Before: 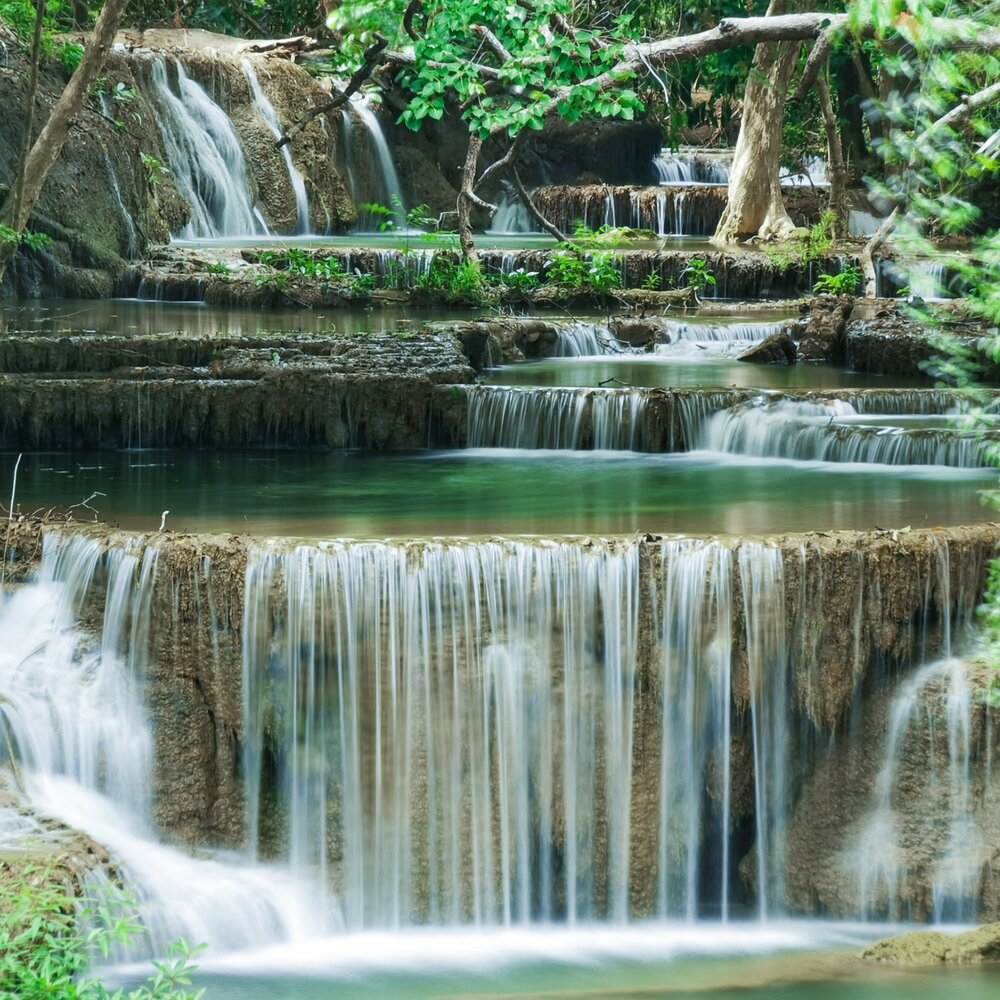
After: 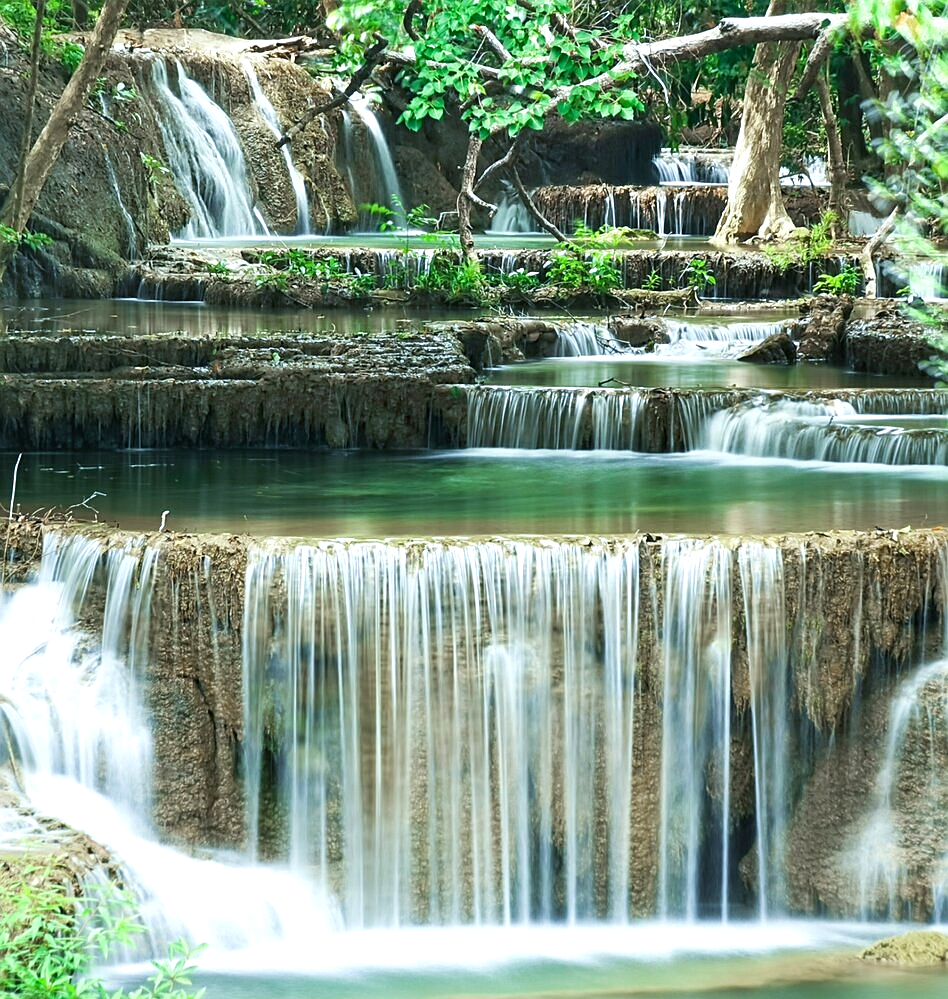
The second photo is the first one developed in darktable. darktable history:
exposure: black level correction 0.001, exposure 0.5 EV, compensate exposure bias true, compensate highlight preservation false
crop and rotate: right 5.167%
sharpen: on, module defaults
